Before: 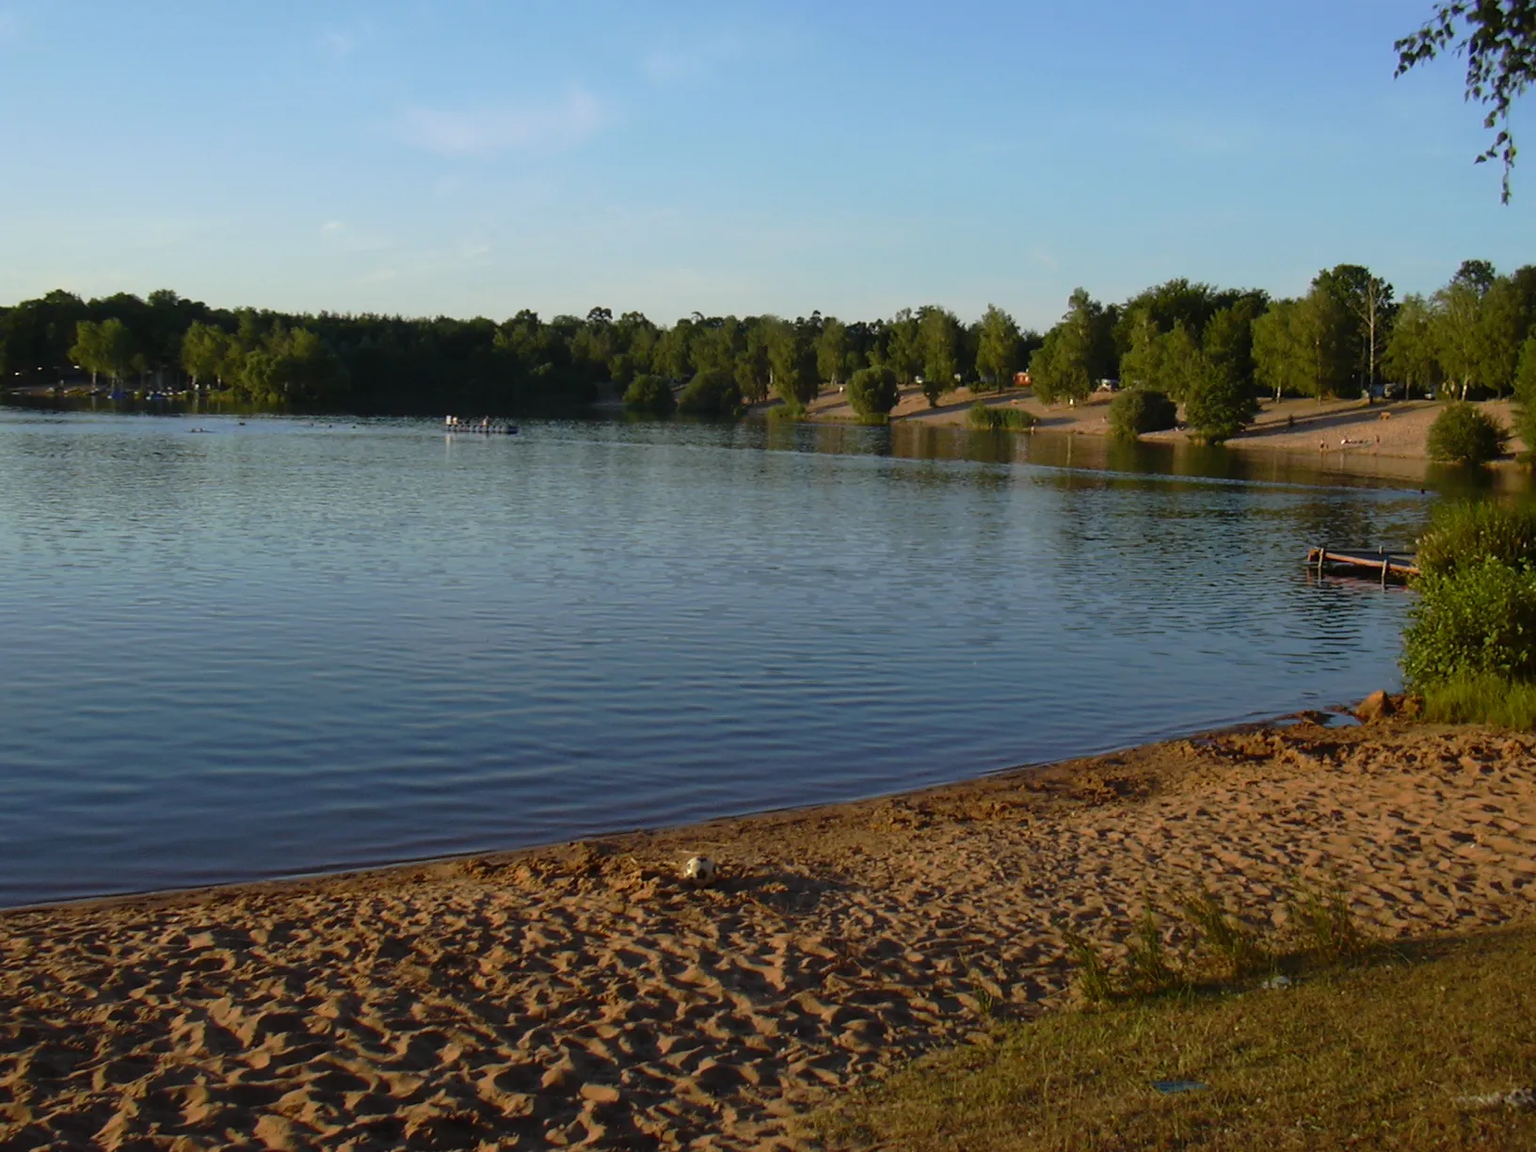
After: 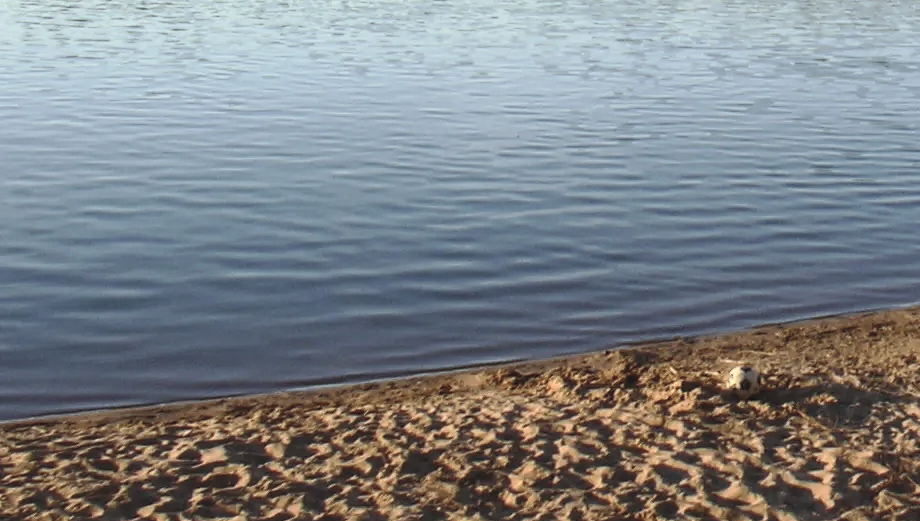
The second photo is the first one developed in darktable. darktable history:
crop: top 44.483%, right 43.593%, bottom 12.892%
contrast brightness saturation: contrast 0.43, brightness 0.56, saturation -0.19
local contrast: detail 115%
